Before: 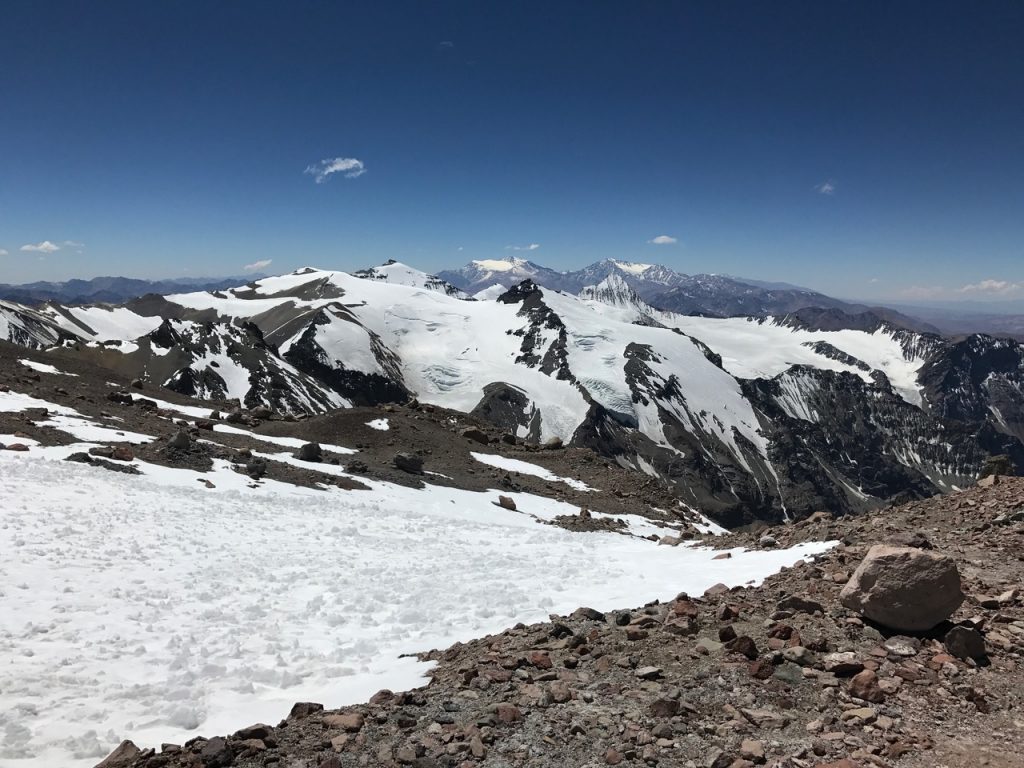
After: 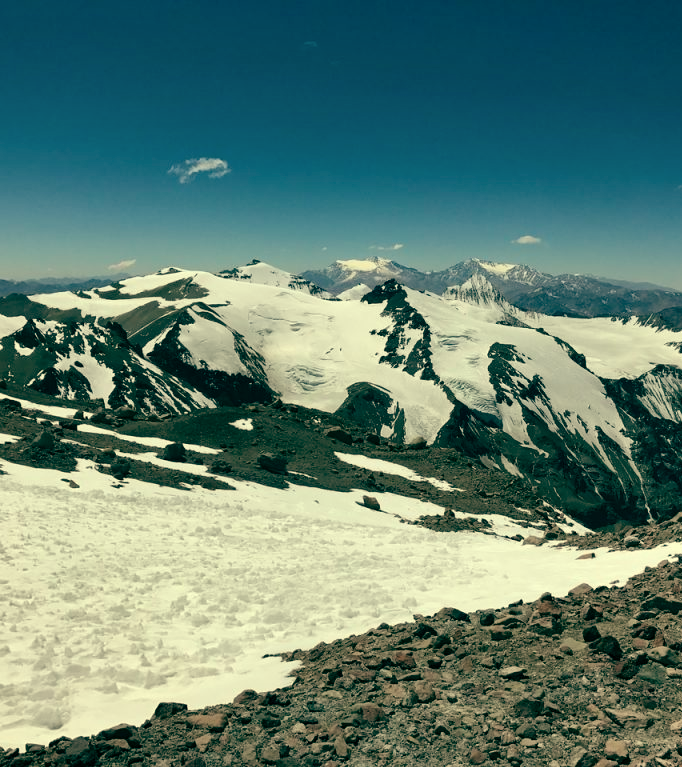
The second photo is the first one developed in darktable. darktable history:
crop and rotate: left 13.342%, right 19.991%
shadows and highlights: white point adjustment 1, soften with gaussian
color balance: mode lift, gamma, gain (sRGB), lift [1, 0.69, 1, 1], gamma [1, 1.482, 1, 1], gain [1, 1, 1, 0.802]
